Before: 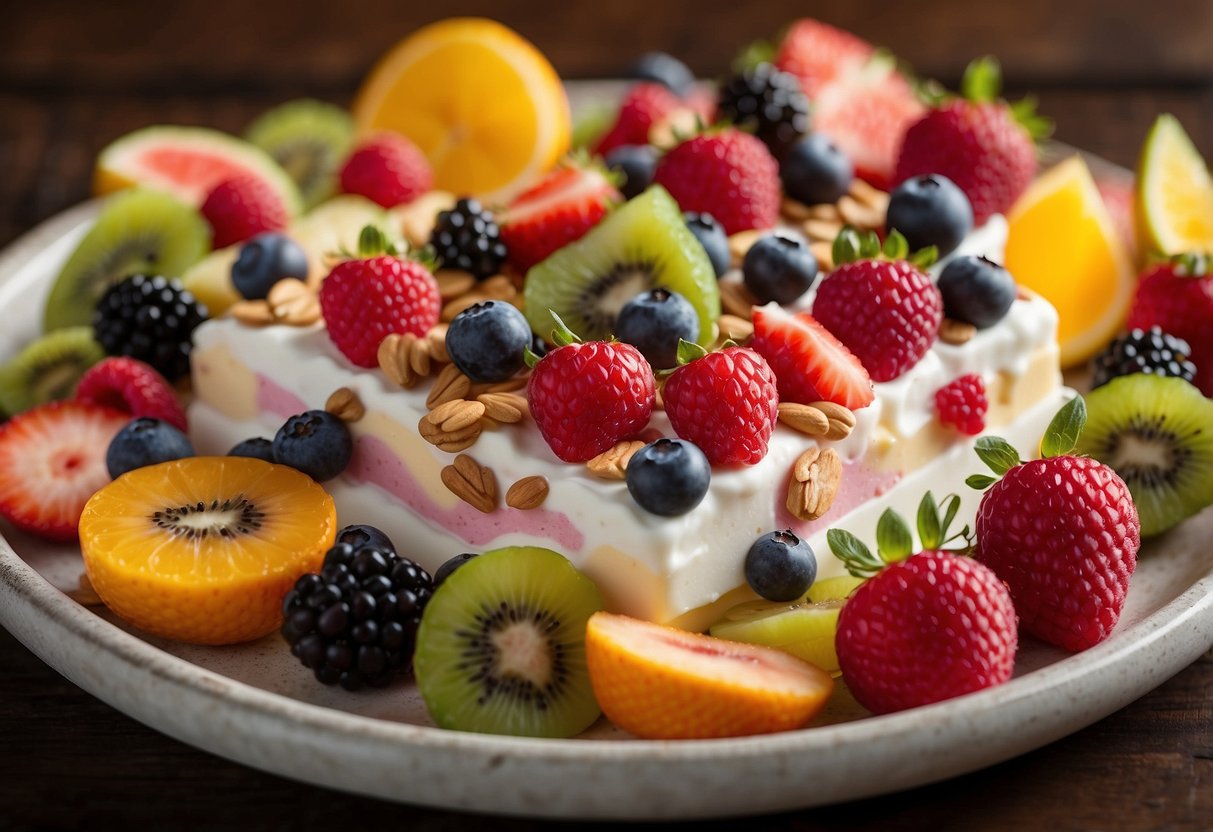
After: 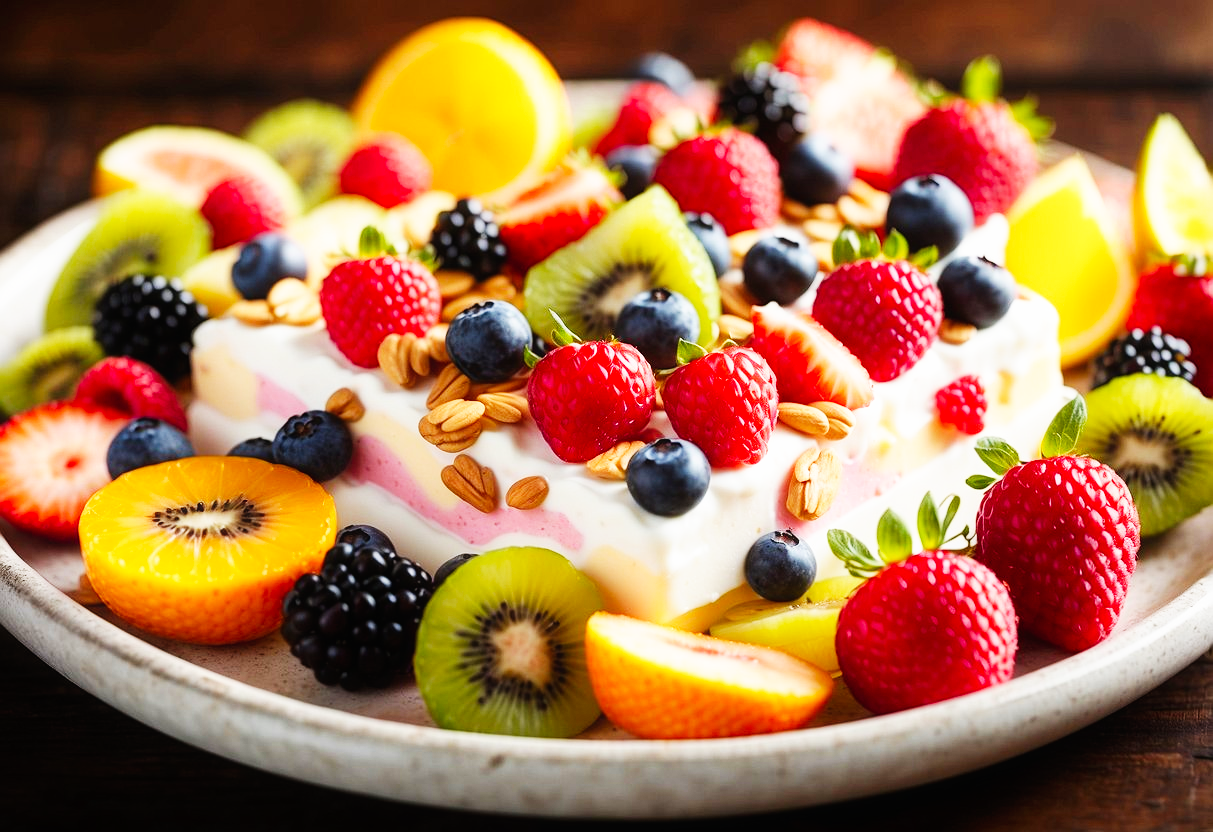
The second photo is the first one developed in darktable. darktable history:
contrast equalizer: y [[0.5, 0.486, 0.447, 0.446, 0.489, 0.5], [0.5 ×6], [0.5 ×6], [0 ×6], [0 ×6]]
base curve: curves: ch0 [(0, 0) (0.007, 0.004) (0.027, 0.03) (0.046, 0.07) (0.207, 0.54) (0.442, 0.872) (0.673, 0.972) (1, 1)], preserve colors none
